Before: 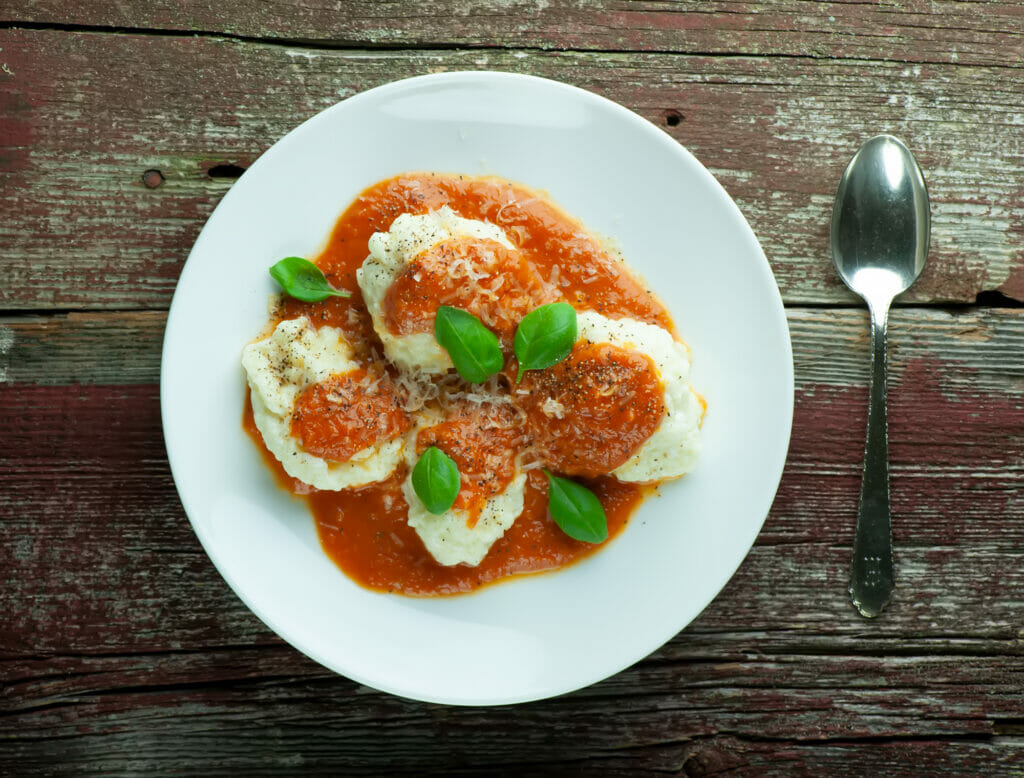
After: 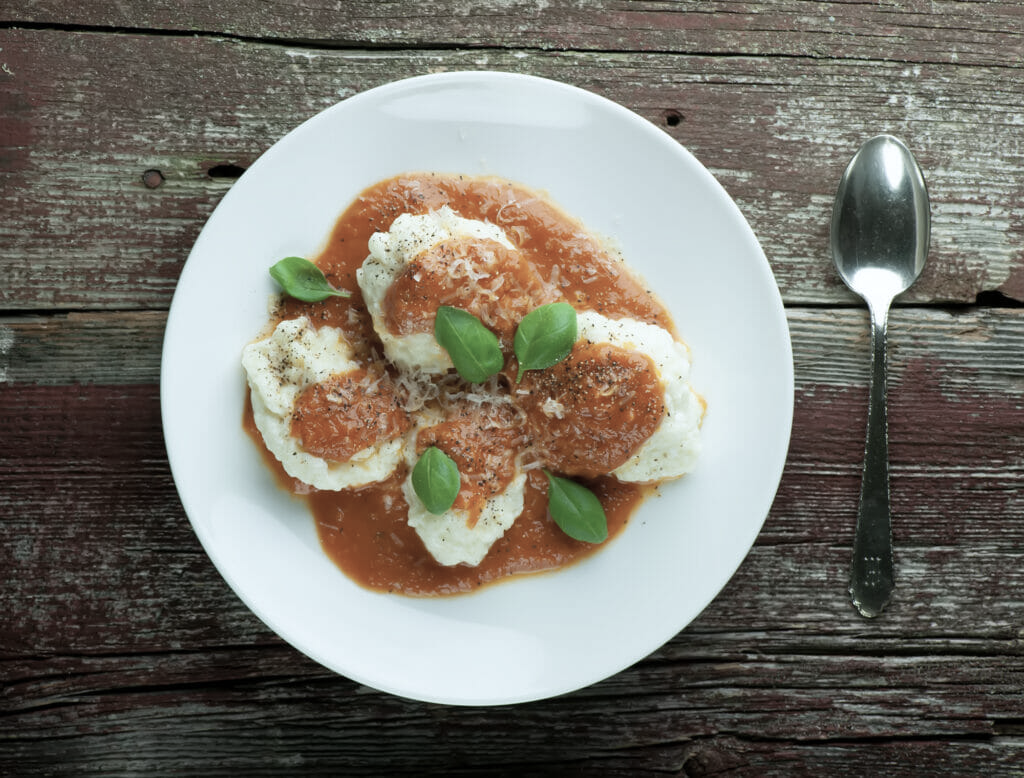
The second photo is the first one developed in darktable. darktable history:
color correction: saturation 0.57
white balance: red 0.98, blue 1.034
